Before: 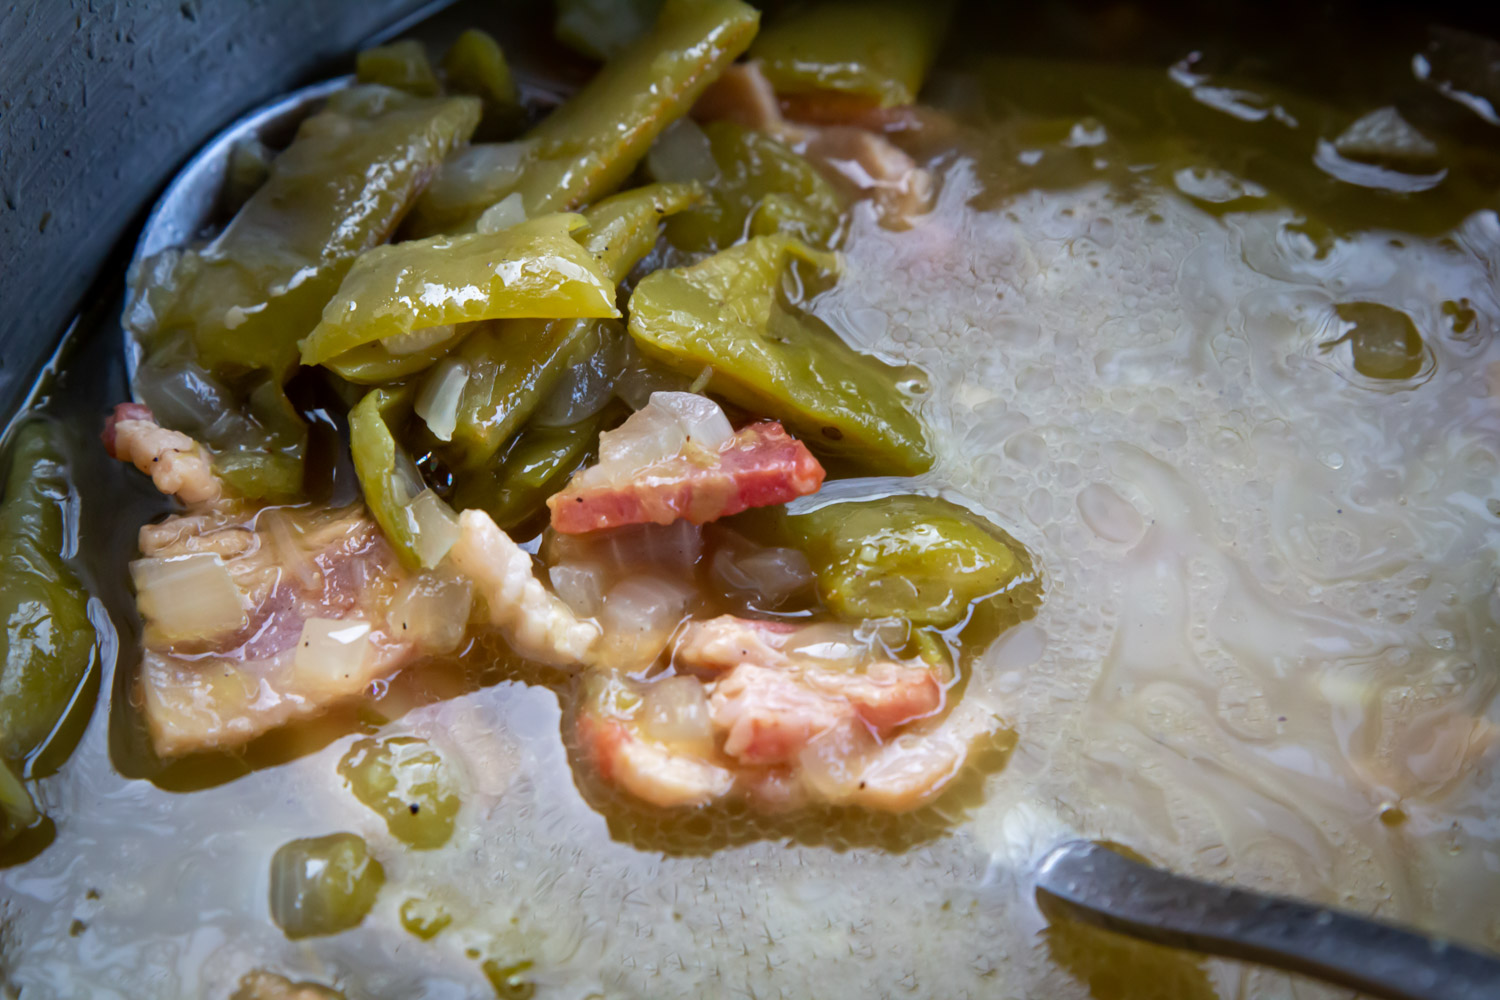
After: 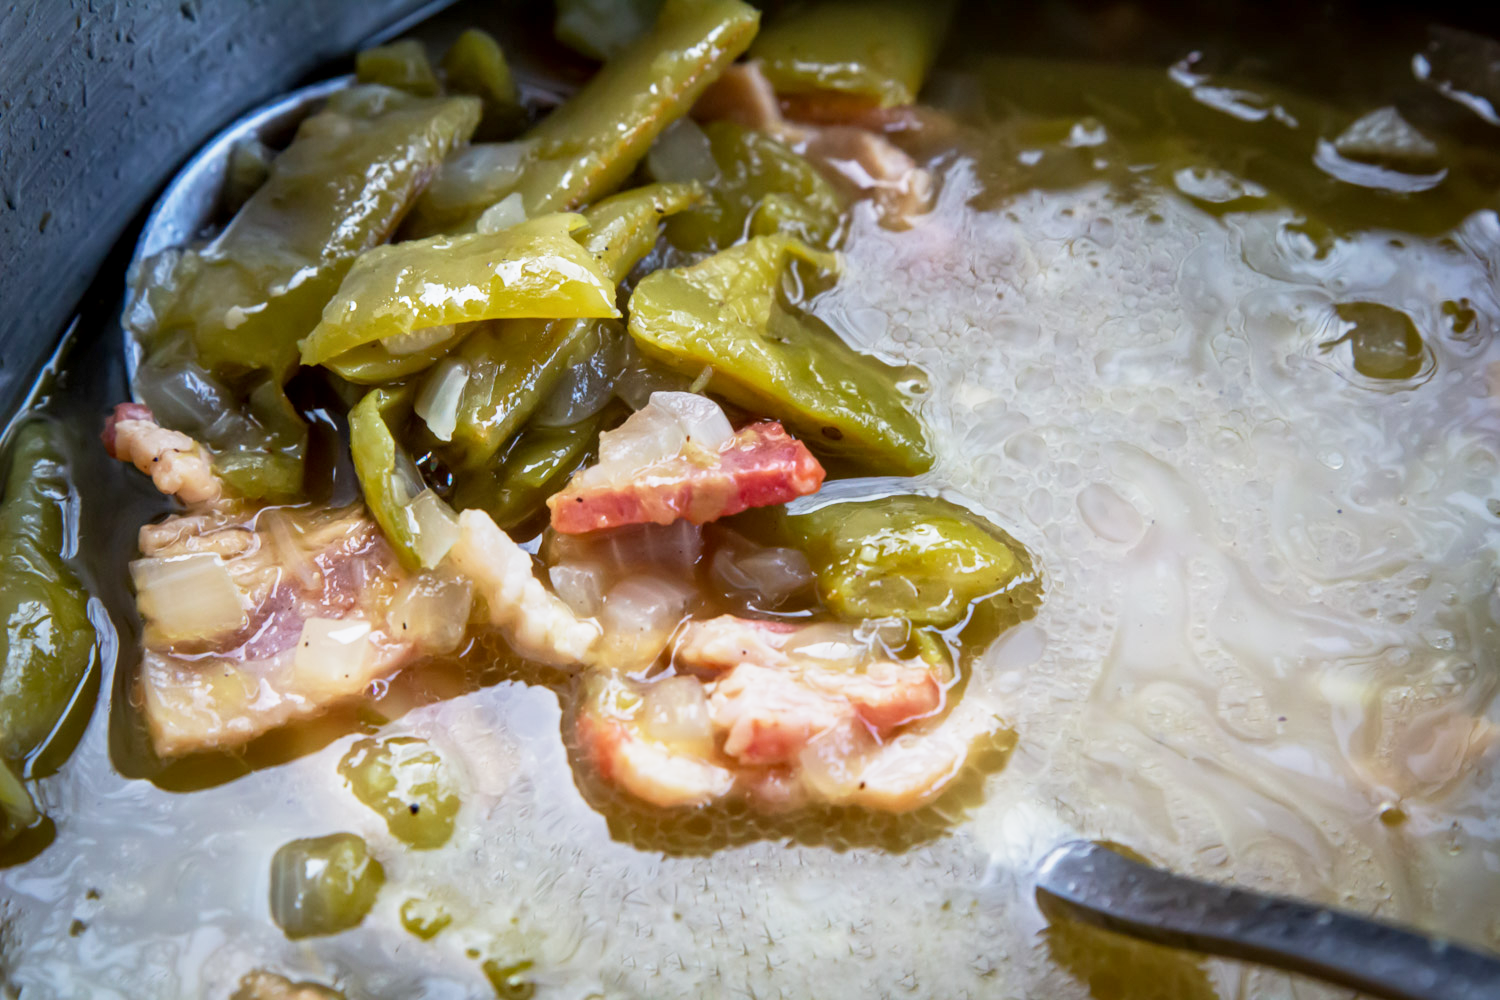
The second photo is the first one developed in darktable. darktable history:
exposure: compensate highlight preservation false
base curve: curves: ch0 [(0, 0) (0.088, 0.125) (0.176, 0.251) (0.354, 0.501) (0.613, 0.749) (1, 0.877)], preserve colors none
local contrast: on, module defaults
